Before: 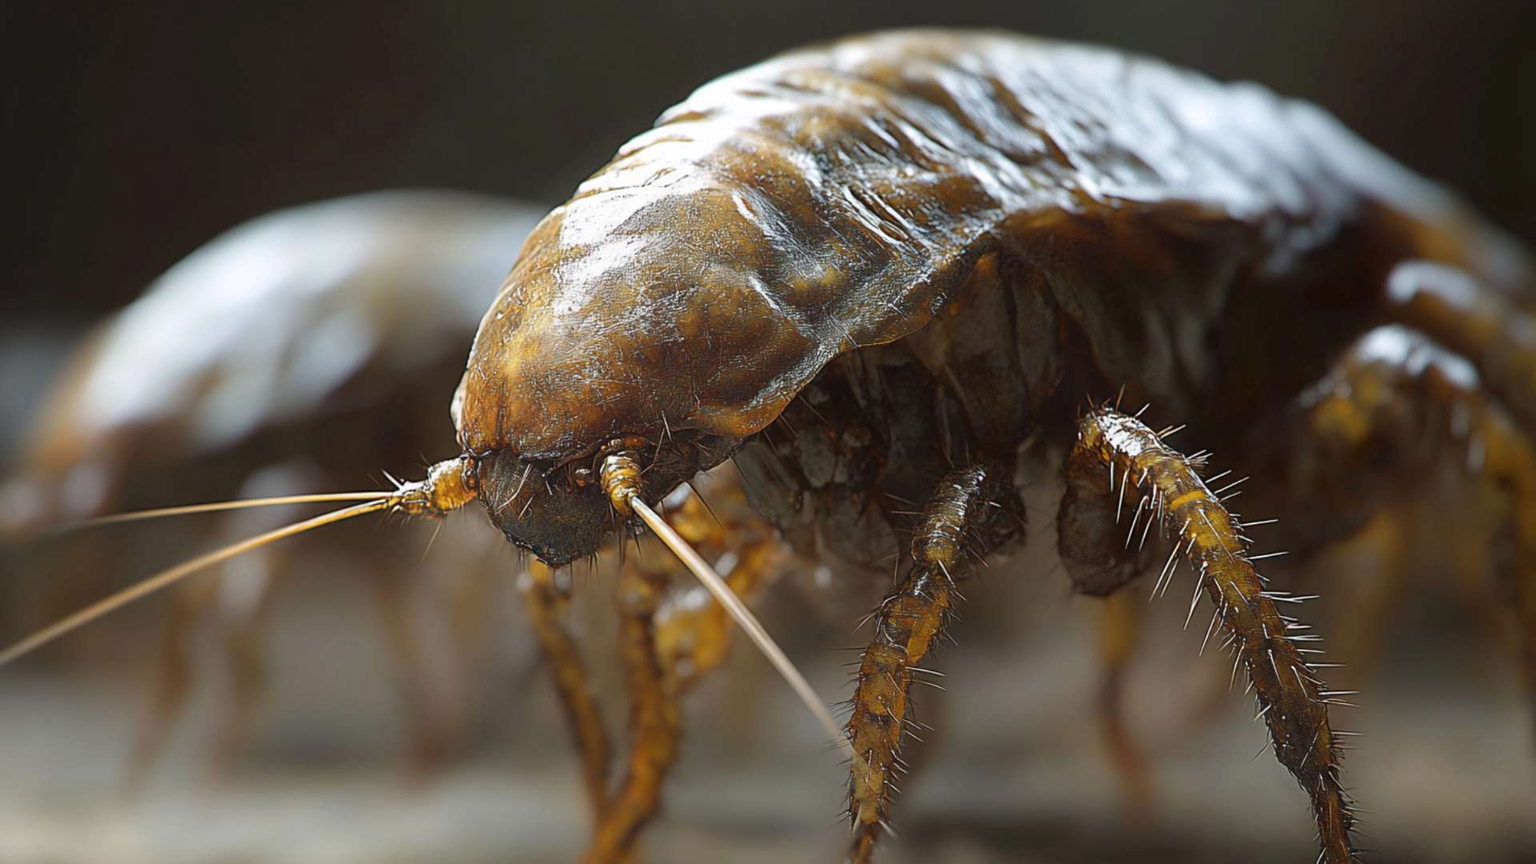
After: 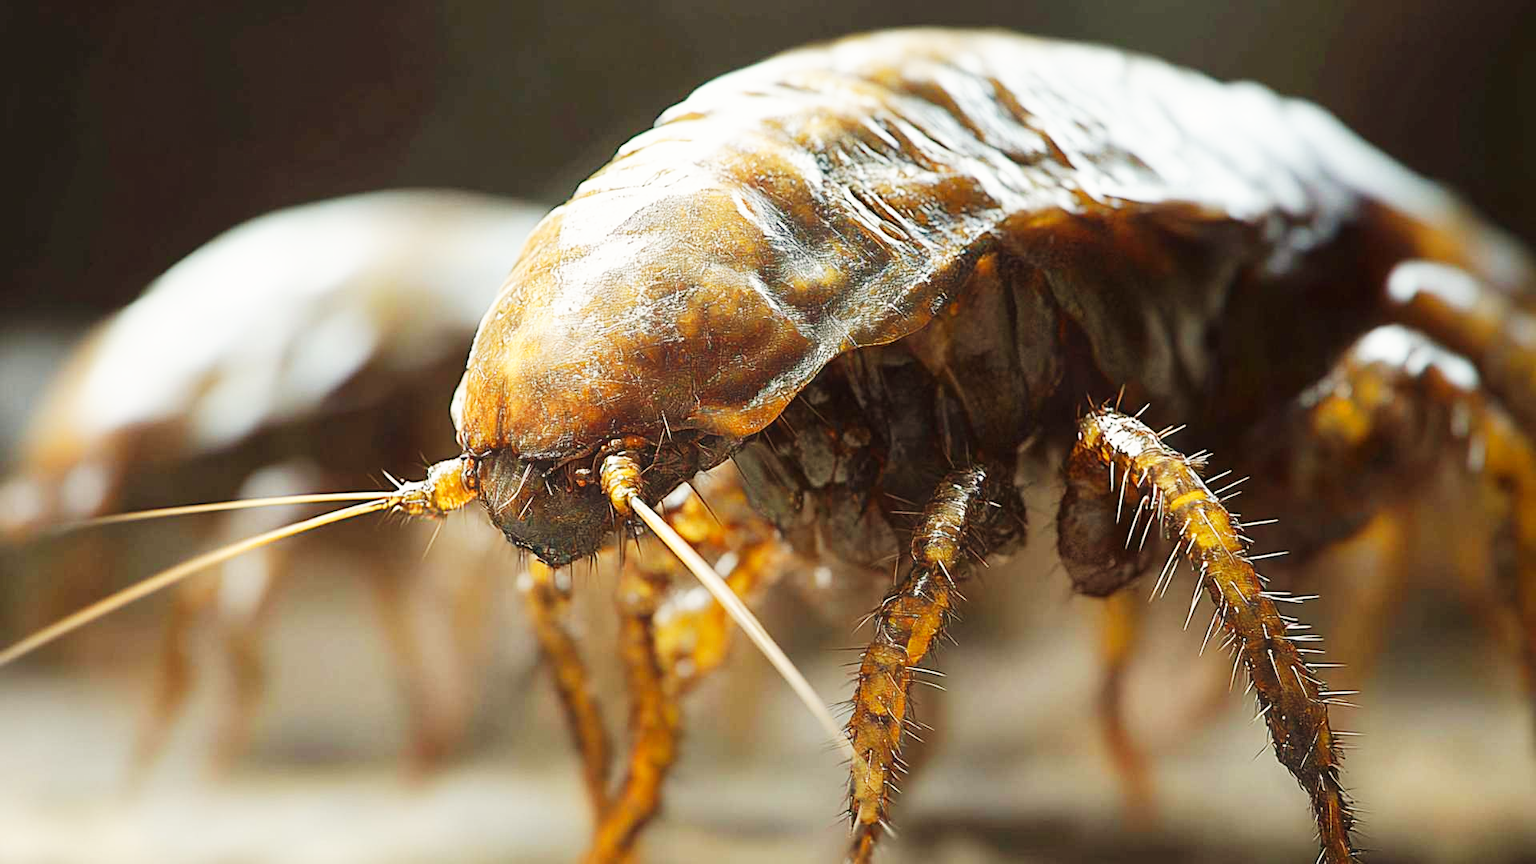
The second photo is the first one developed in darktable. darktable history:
base curve: curves: ch0 [(0, 0) (0.007, 0.004) (0.027, 0.03) (0.046, 0.07) (0.207, 0.54) (0.442, 0.872) (0.673, 0.972) (1, 1)], preserve colors none
white balance: red 1.029, blue 0.92
color balance: contrast -15%
